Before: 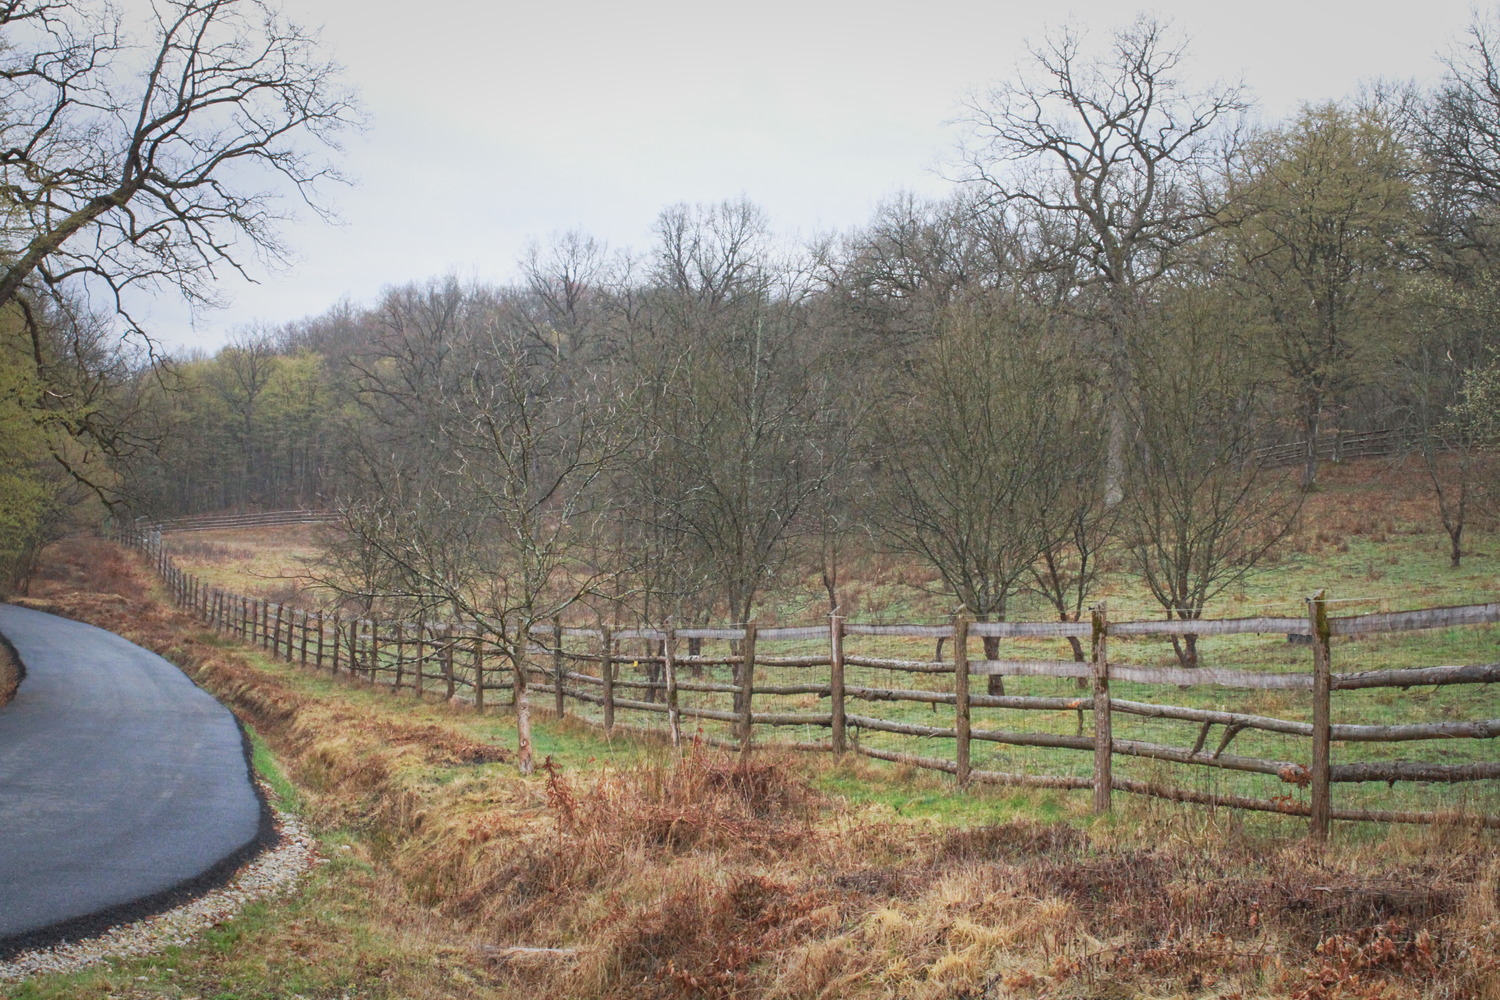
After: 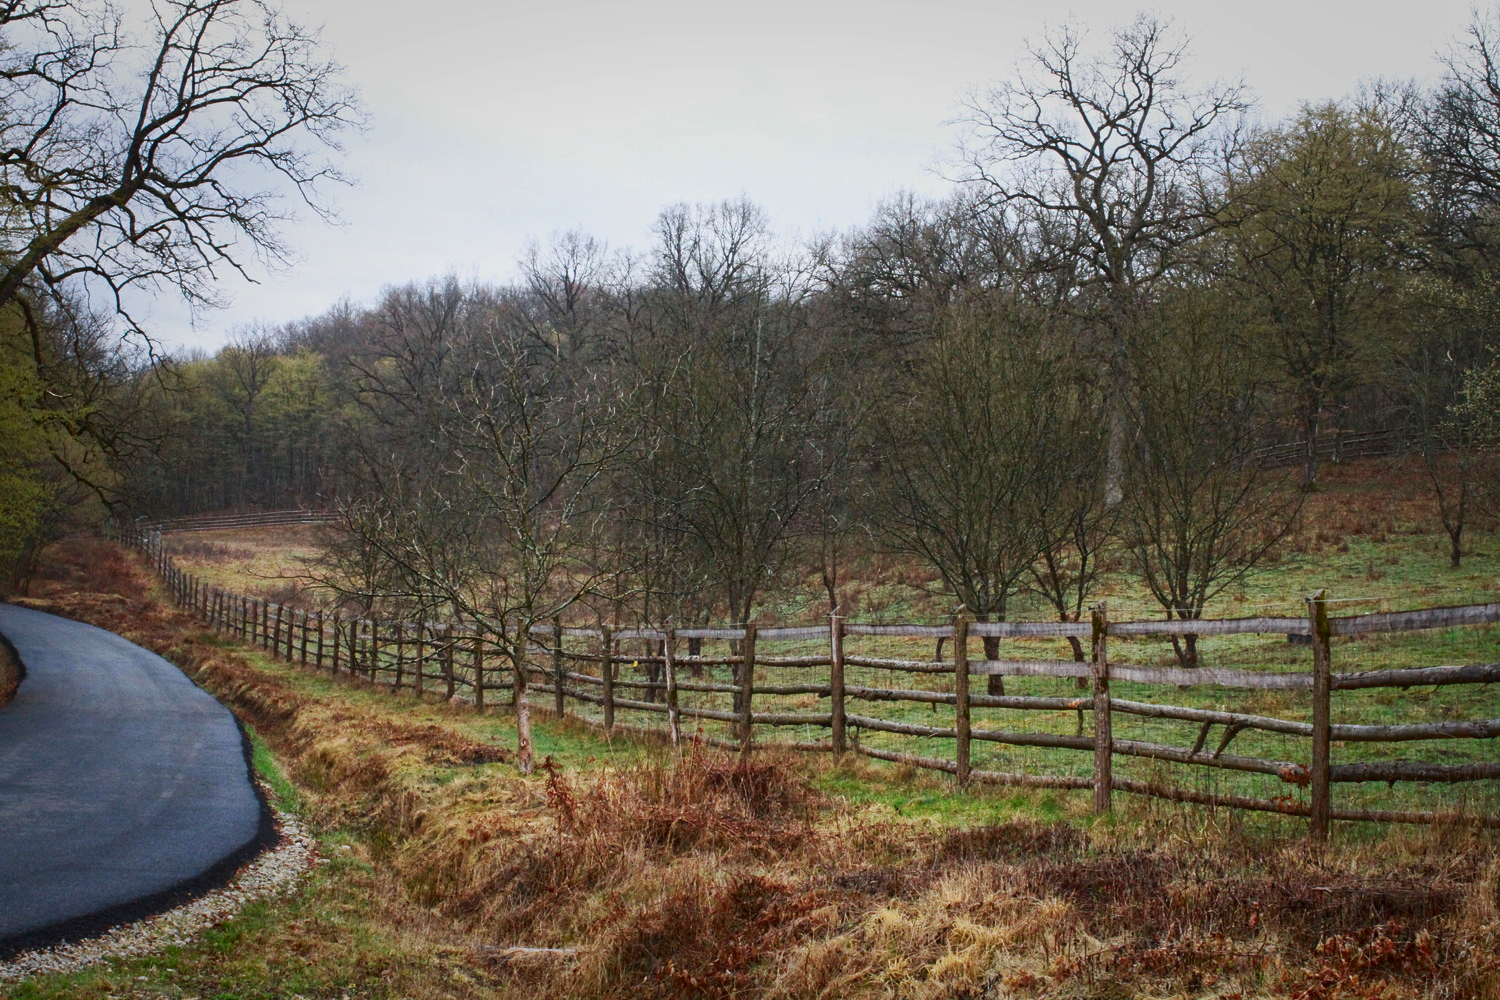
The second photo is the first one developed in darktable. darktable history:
contrast brightness saturation: contrast 0.131, brightness -0.24, saturation 0.139
